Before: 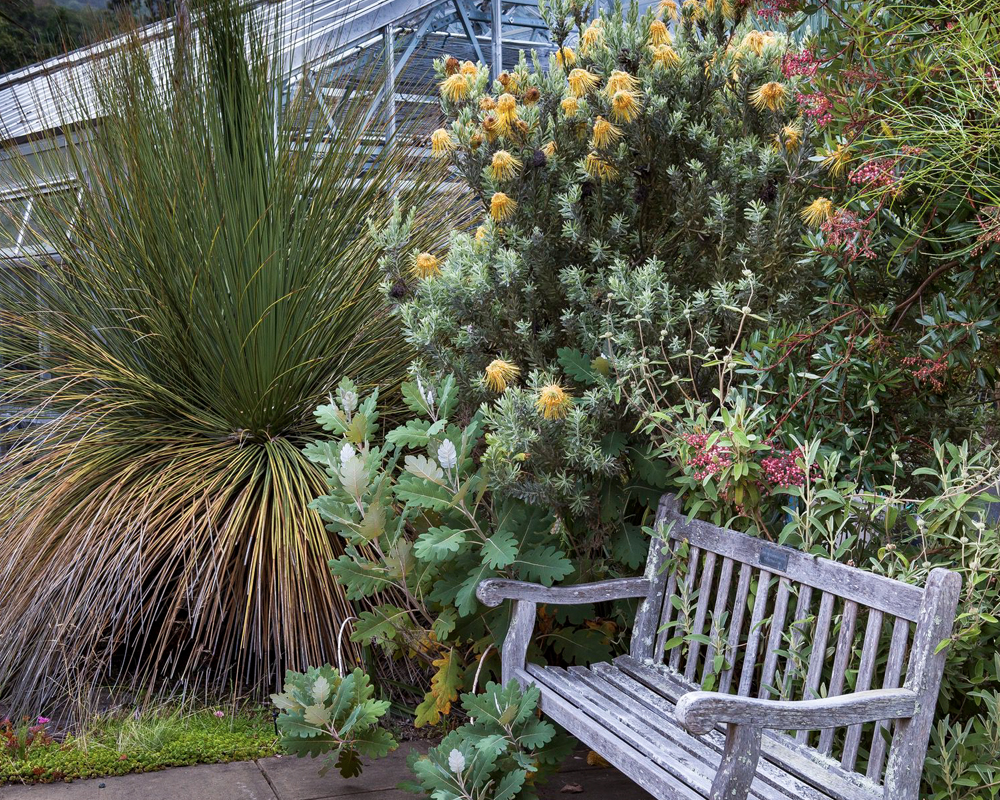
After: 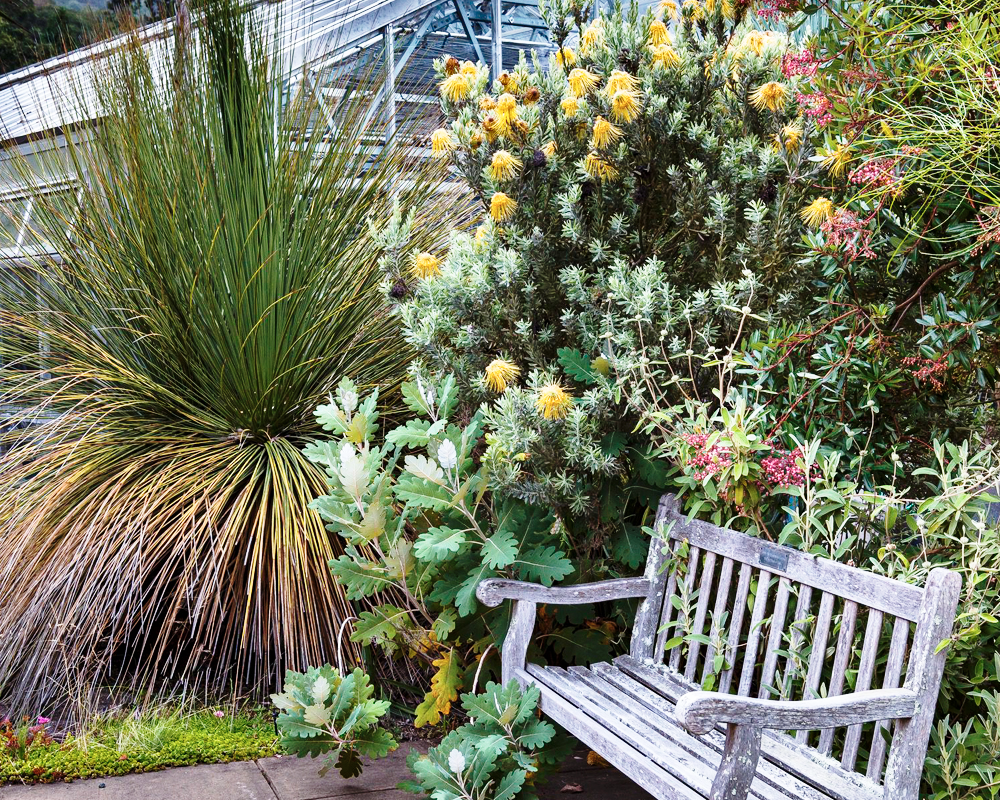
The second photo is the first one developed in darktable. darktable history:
color balance rgb: perceptual saturation grading › global saturation 20%, global vibrance 20%
shadows and highlights: shadows 20.91, highlights -82.73, soften with gaussian
base curve: curves: ch0 [(0, 0) (0.028, 0.03) (0.121, 0.232) (0.46, 0.748) (0.859, 0.968) (1, 1)], preserve colors none
contrast brightness saturation: contrast 0.1, saturation -0.3
